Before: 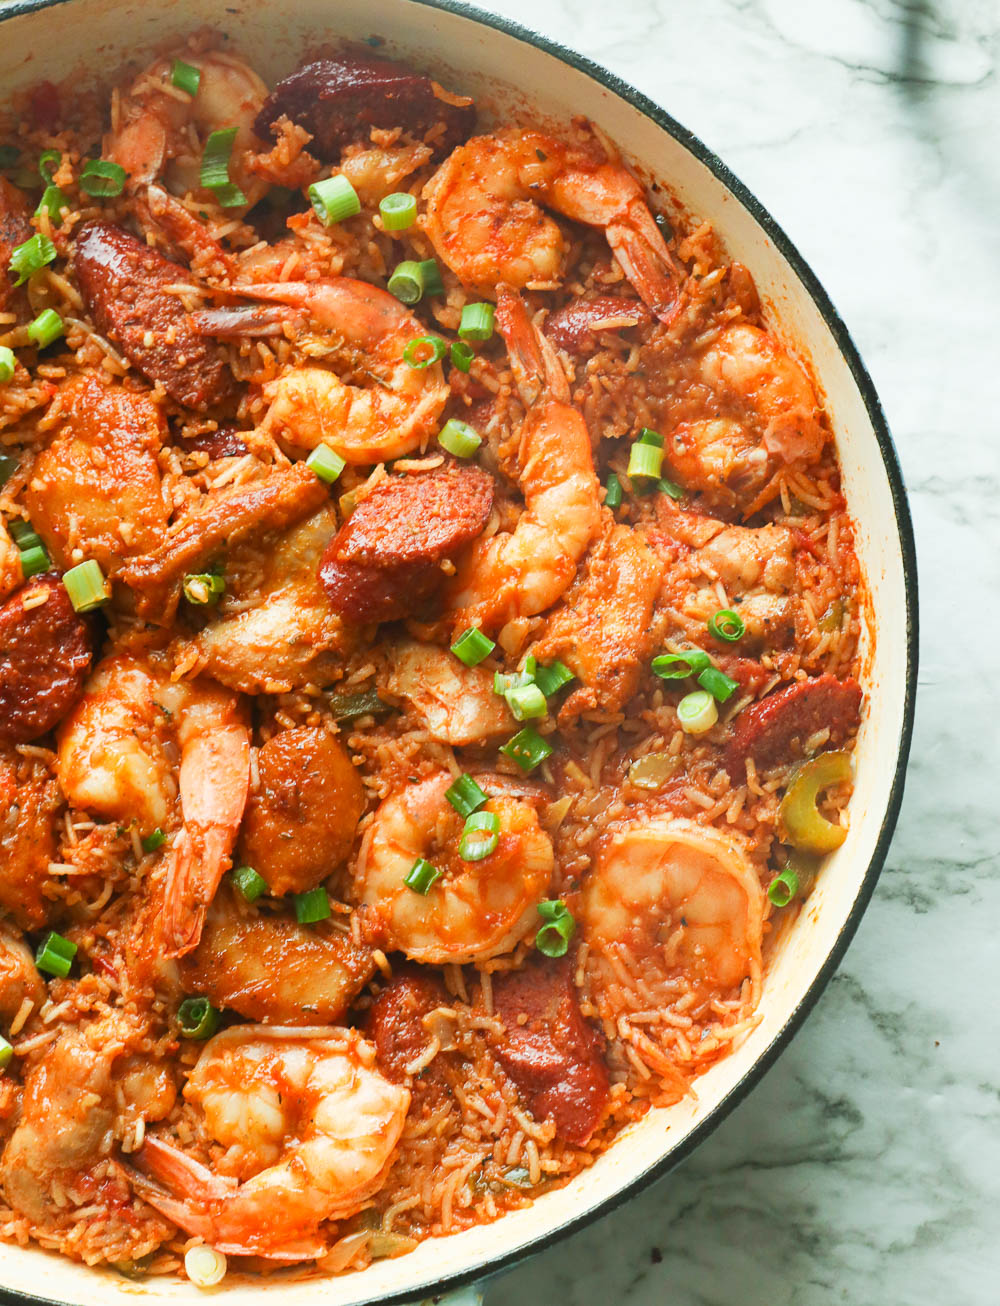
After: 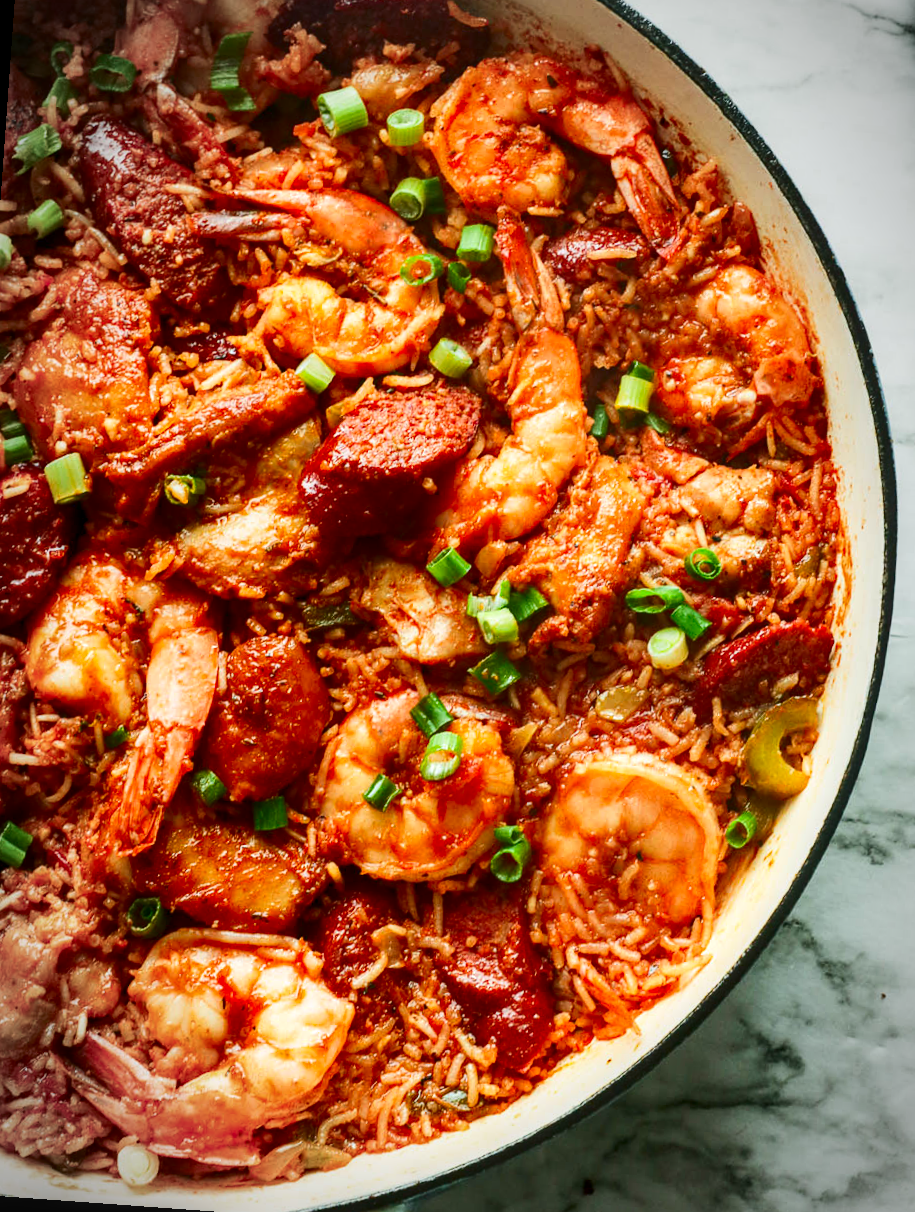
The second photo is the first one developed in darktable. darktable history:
local contrast: on, module defaults
contrast brightness saturation: contrast 0.22, brightness -0.19, saturation 0.24
crop: left 6.446%, top 8.188%, right 9.538%, bottom 3.548%
rotate and perspective: rotation 4.1°, automatic cropping off
vignetting: automatic ratio true
